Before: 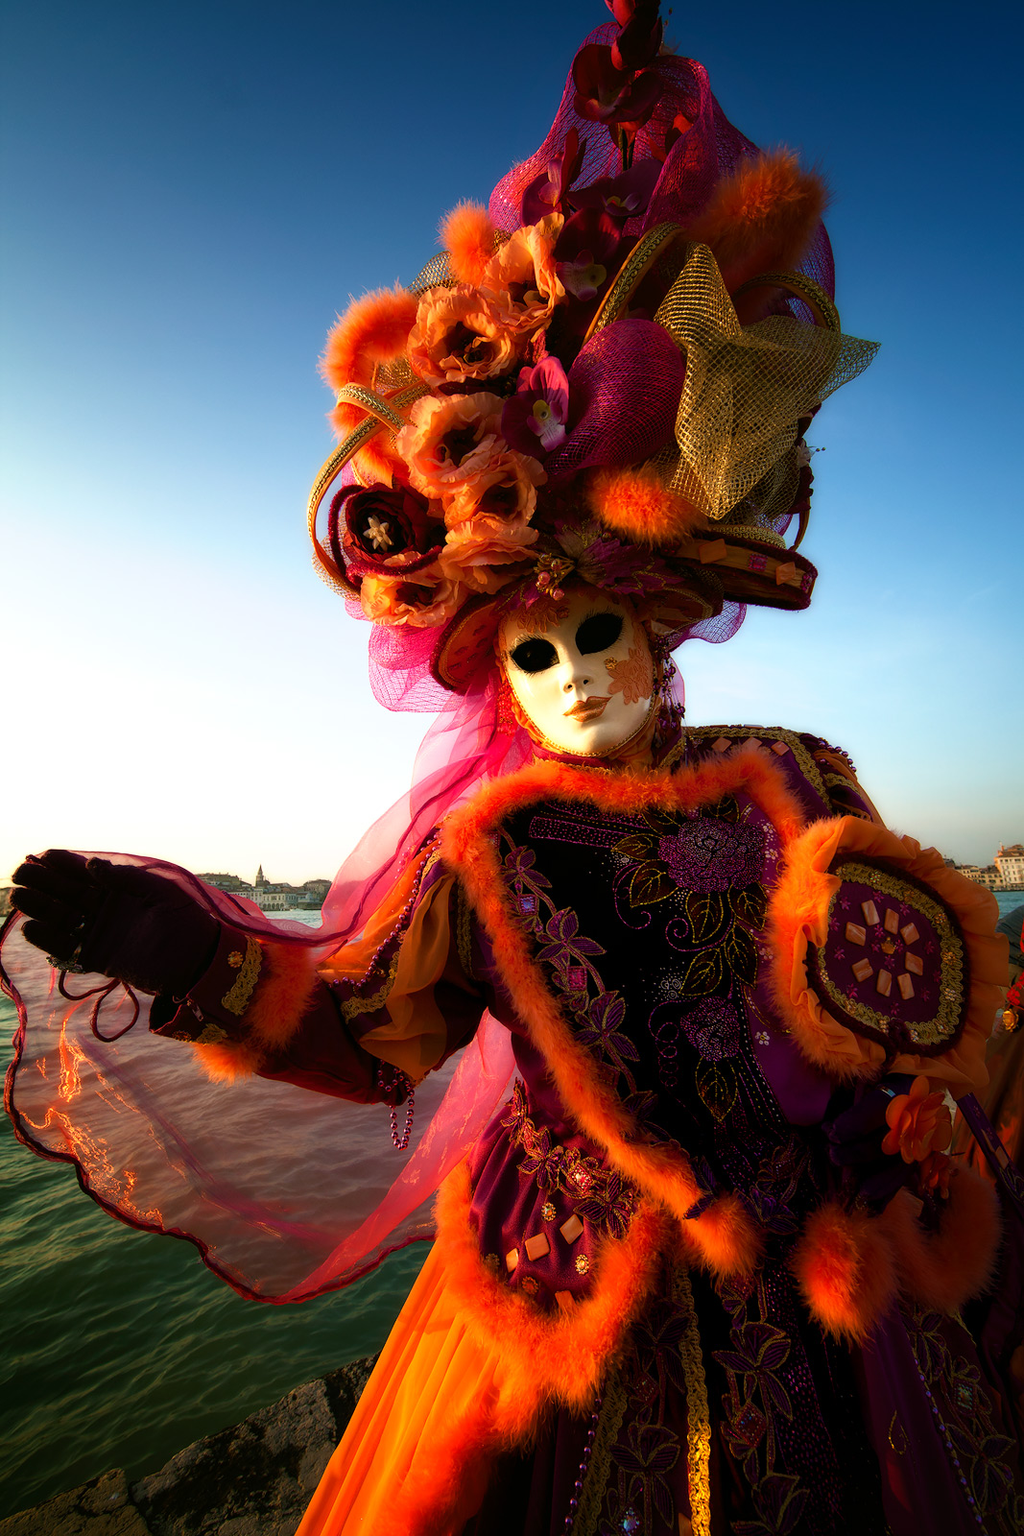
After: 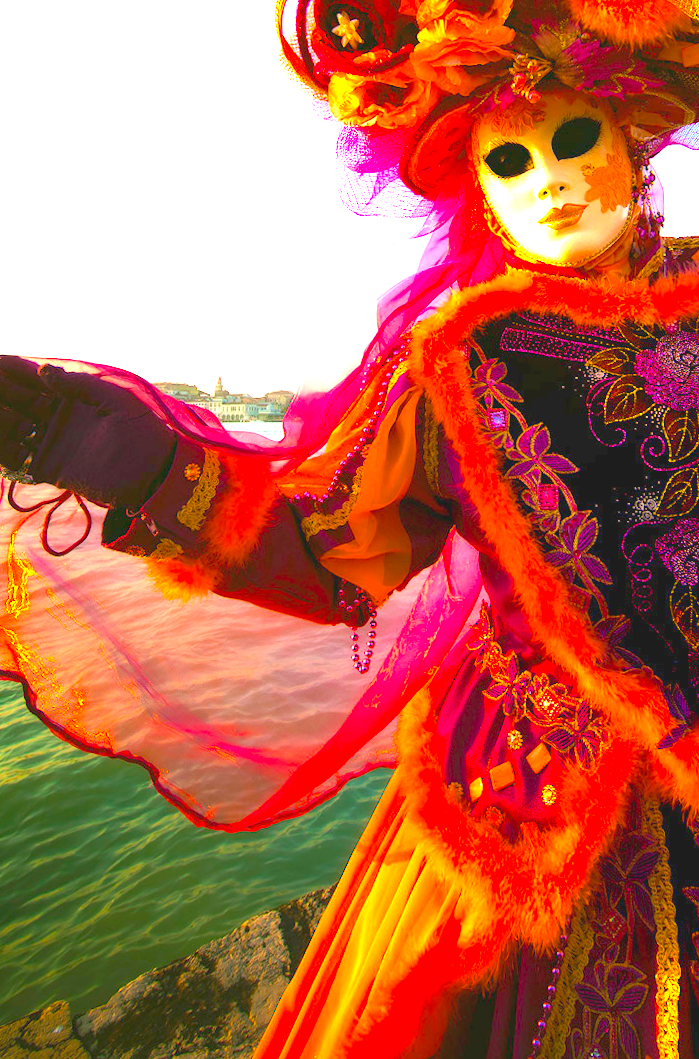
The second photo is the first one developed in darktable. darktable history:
exposure: black level correction 0, exposure 1.095 EV, compensate exposure bias true, compensate highlight preservation false
crop and rotate: angle -0.841°, left 3.696%, top 32.321%, right 29.291%
contrast brightness saturation: contrast -0.098, brightness 0.046, saturation 0.078
color balance rgb: perceptual saturation grading › global saturation 16.377%, perceptual brilliance grading › global brilliance 30.594%, perceptual brilliance grading › highlights 12.572%, perceptual brilliance grading › mid-tones 24.613%, contrast -29.537%
